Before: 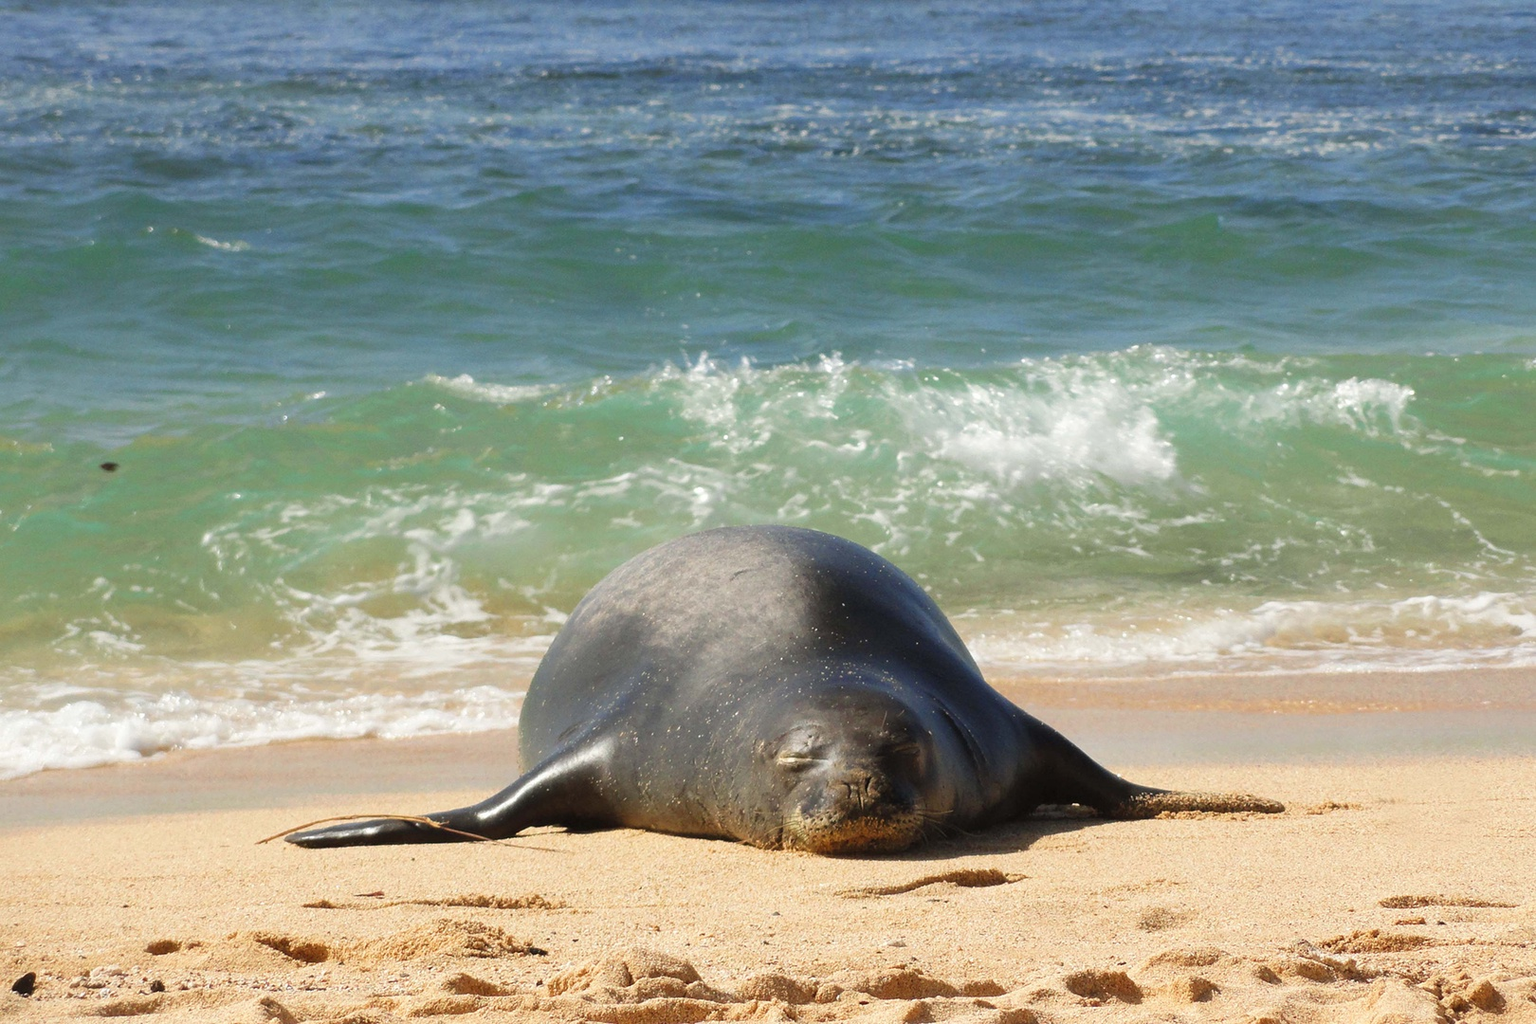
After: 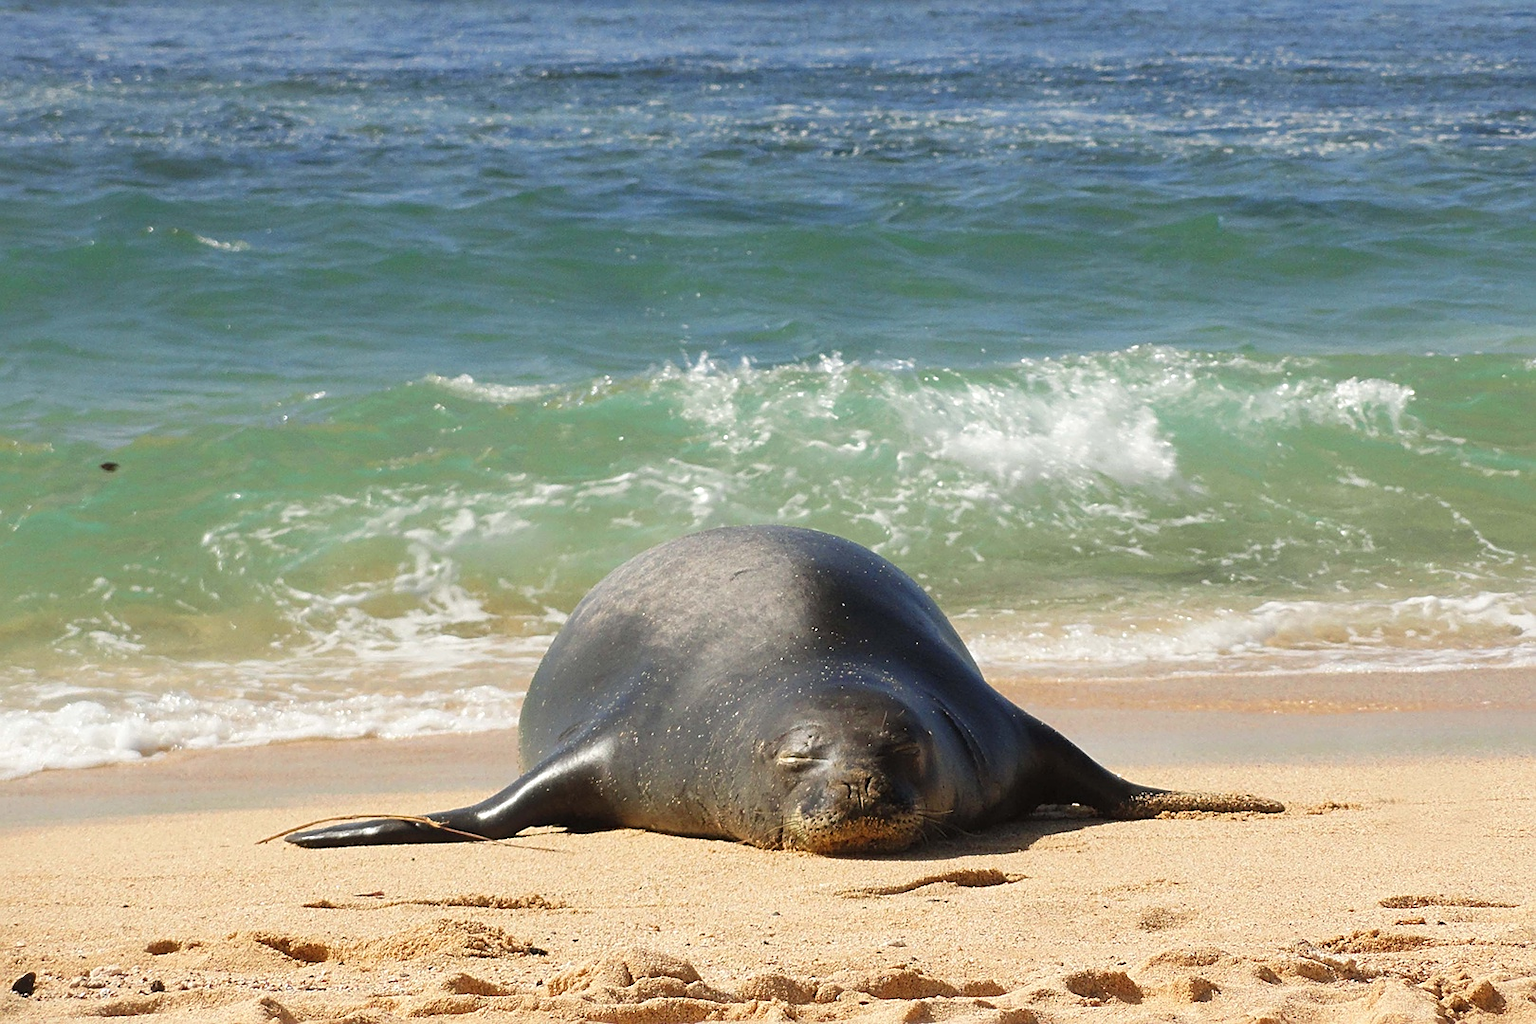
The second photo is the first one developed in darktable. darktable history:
bloom: size 3%, threshold 100%, strength 0%
sharpen: on, module defaults
white balance: red 1, blue 1
